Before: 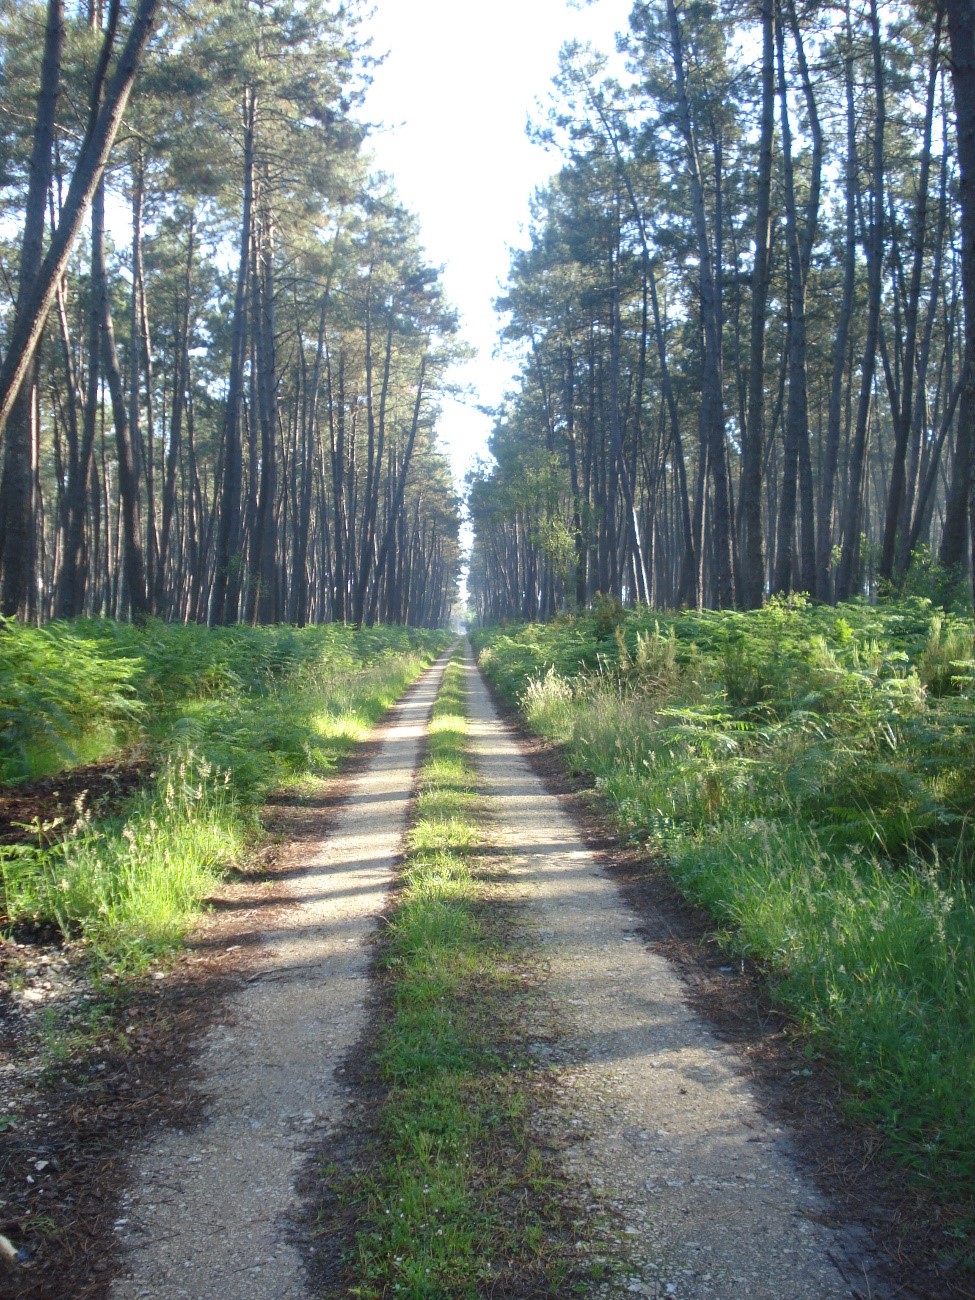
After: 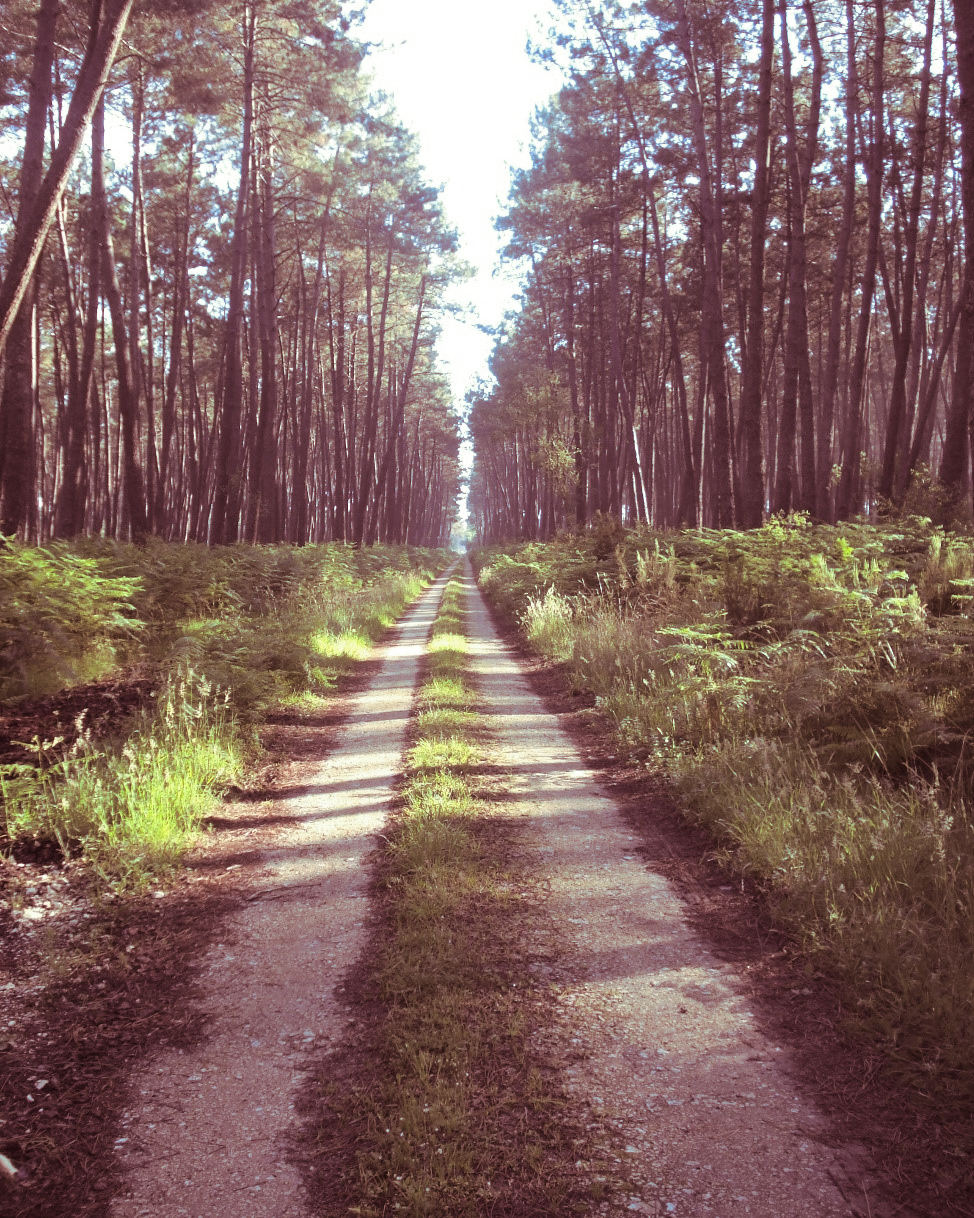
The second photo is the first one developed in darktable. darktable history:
crop and rotate: top 6.25%
split-toning: compress 20%
